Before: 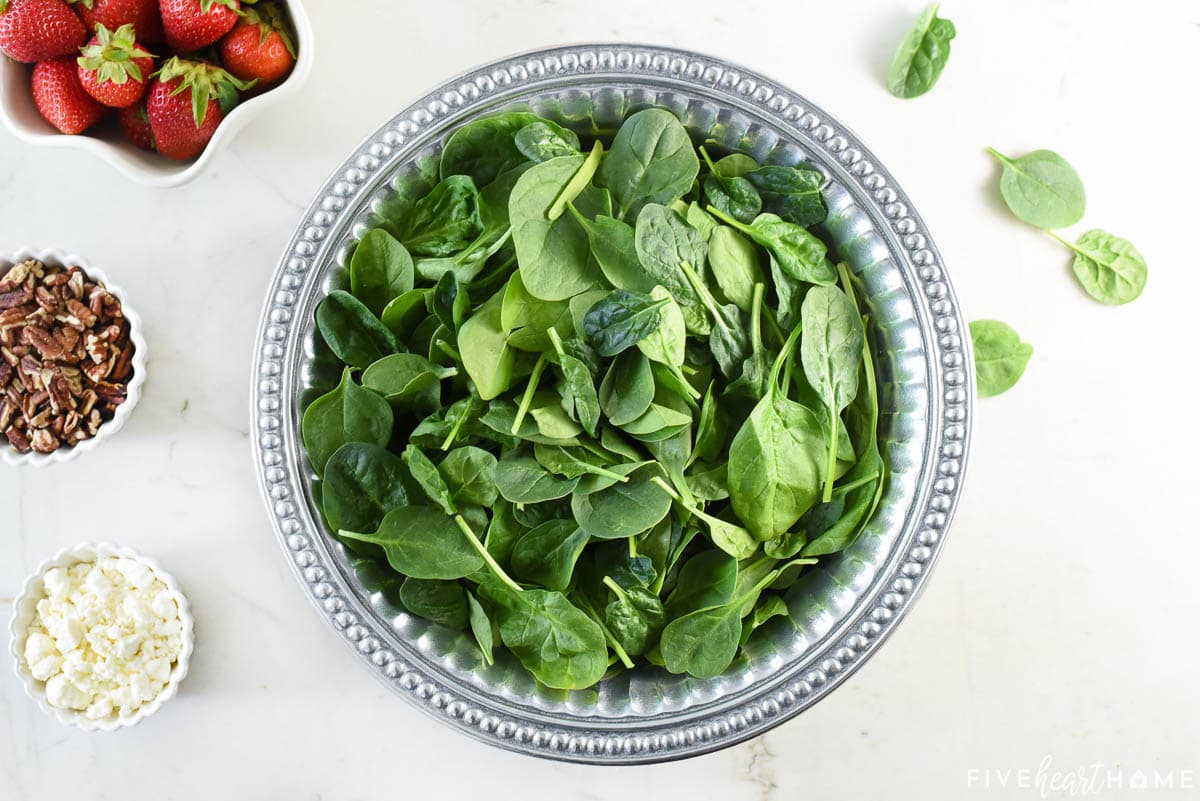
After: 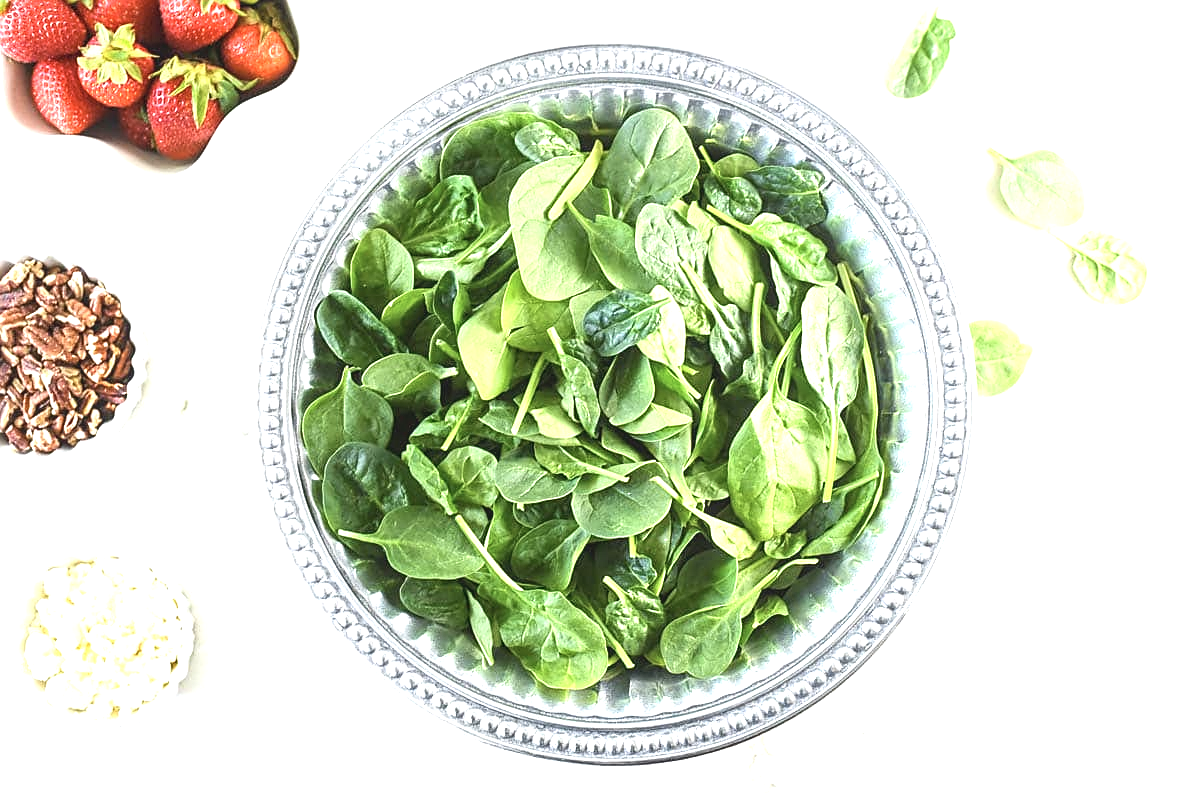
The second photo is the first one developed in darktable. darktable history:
contrast brightness saturation: contrast 0.1, brightness 0.03, saturation 0.09
exposure: black level correction 0, exposure 1.1 EV, compensate exposure bias true, compensate highlight preservation false
local contrast: detail 110%
color correction: saturation 0.8
sharpen: on, module defaults
